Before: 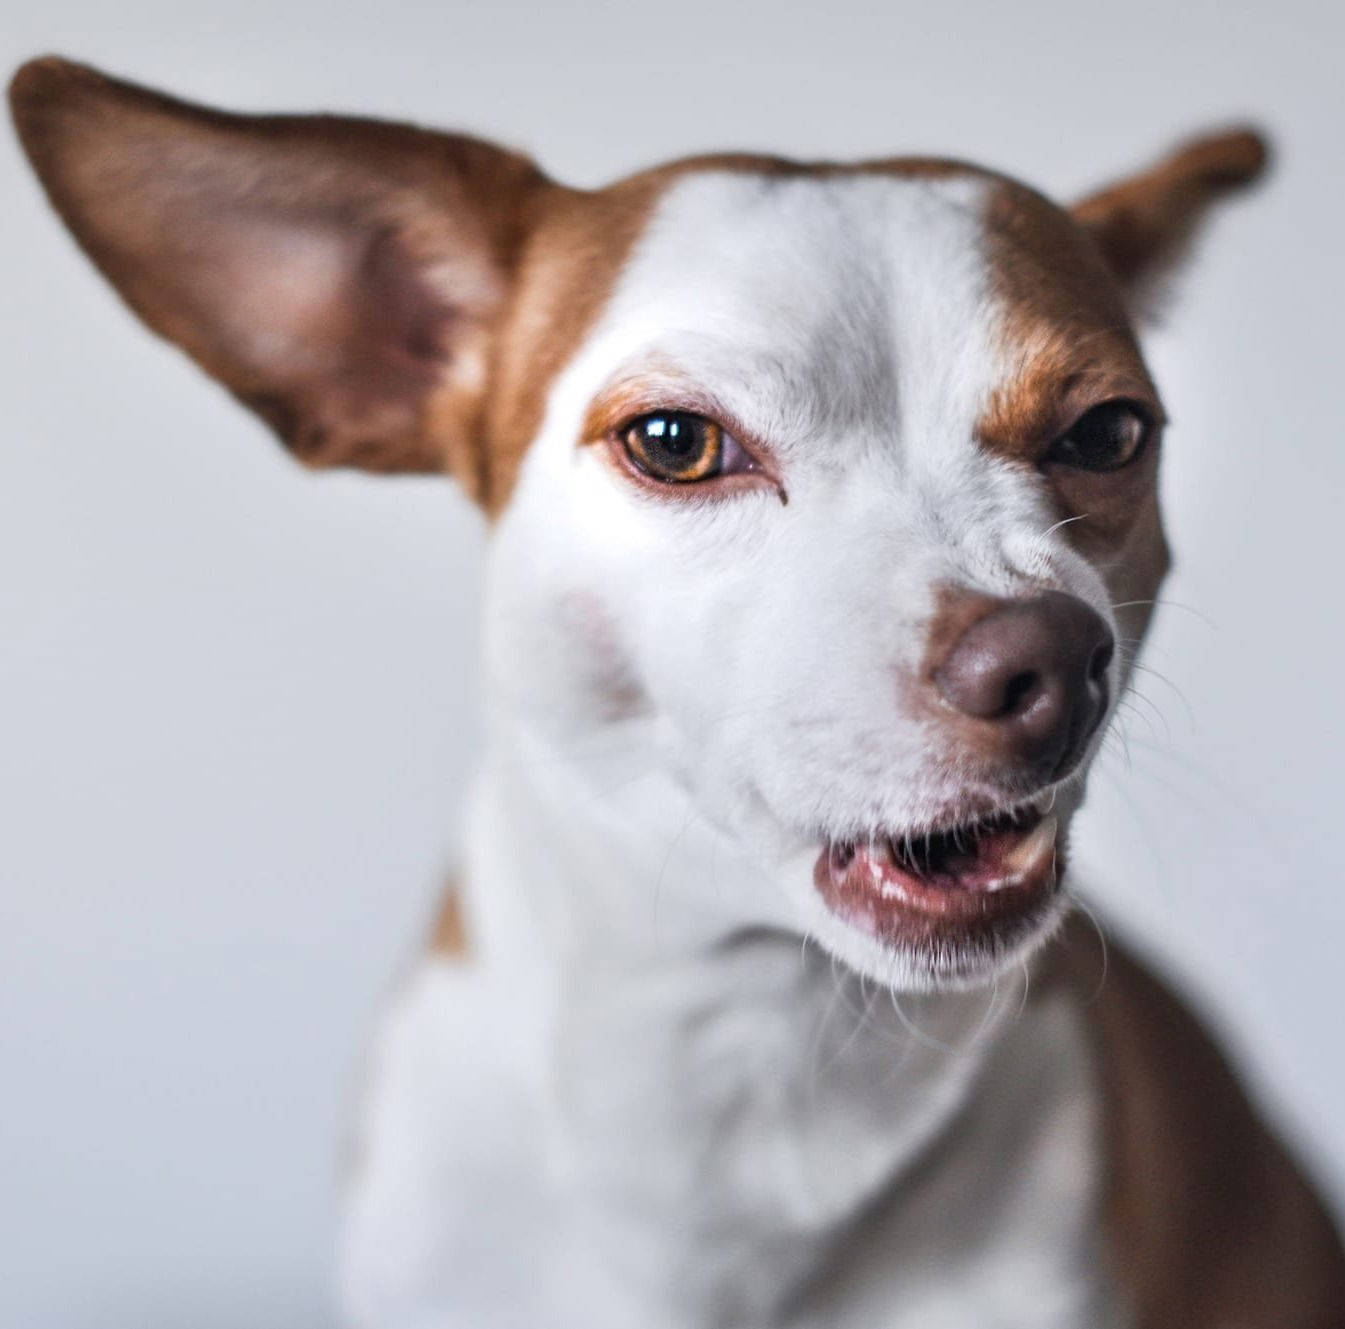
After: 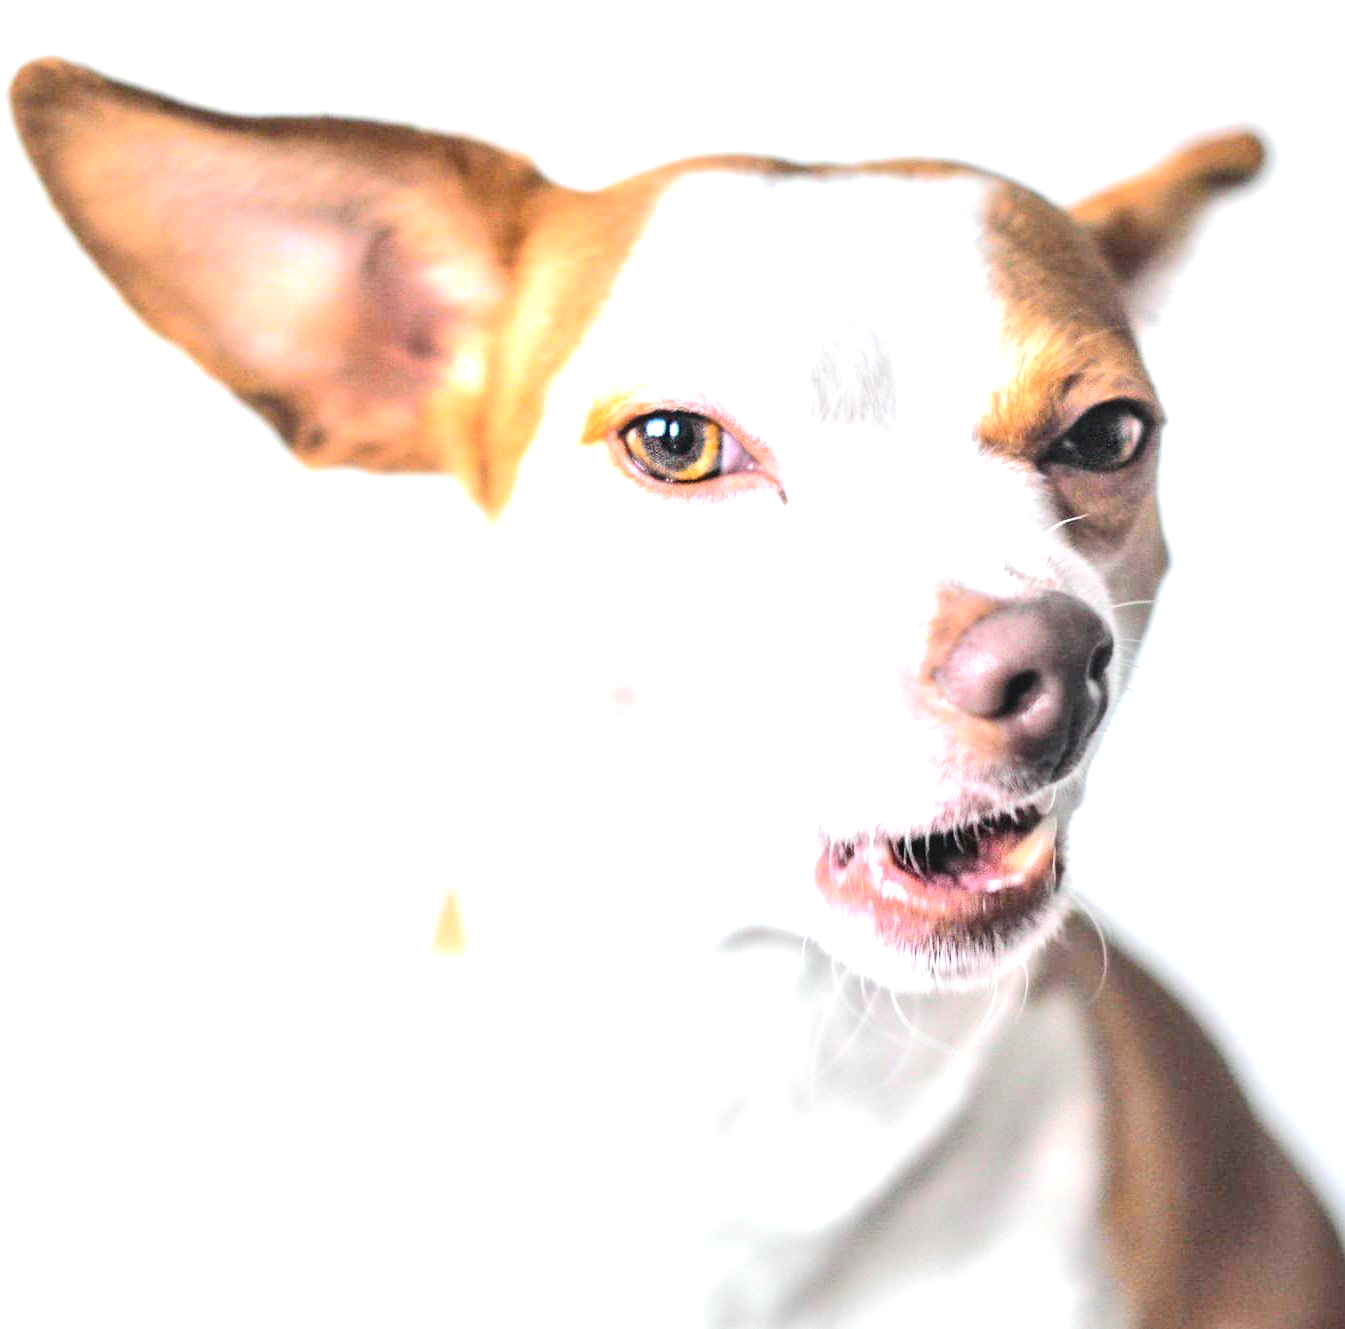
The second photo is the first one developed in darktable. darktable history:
exposure: black level correction 0, exposure 1.975 EV, compensate exposure bias true, compensate highlight preservation false
tone curve: curves: ch0 [(0, 0.03) (0.113, 0.087) (0.207, 0.184) (0.515, 0.612) (0.712, 0.793) (1, 0.946)]; ch1 [(0, 0) (0.172, 0.123) (0.317, 0.279) (0.407, 0.401) (0.476, 0.482) (0.505, 0.499) (0.534, 0.534) (0.632, 0.645) (0.726, 0.745) (1, 1)]; ch2 [(0, 0) (0.411, 0.424) (0.476, 0.492) (0.521, 0.524) (0.541, 0.559) (0.65, 0.699) (1, 1)], color space Lab, independent channels, preserve colors none
